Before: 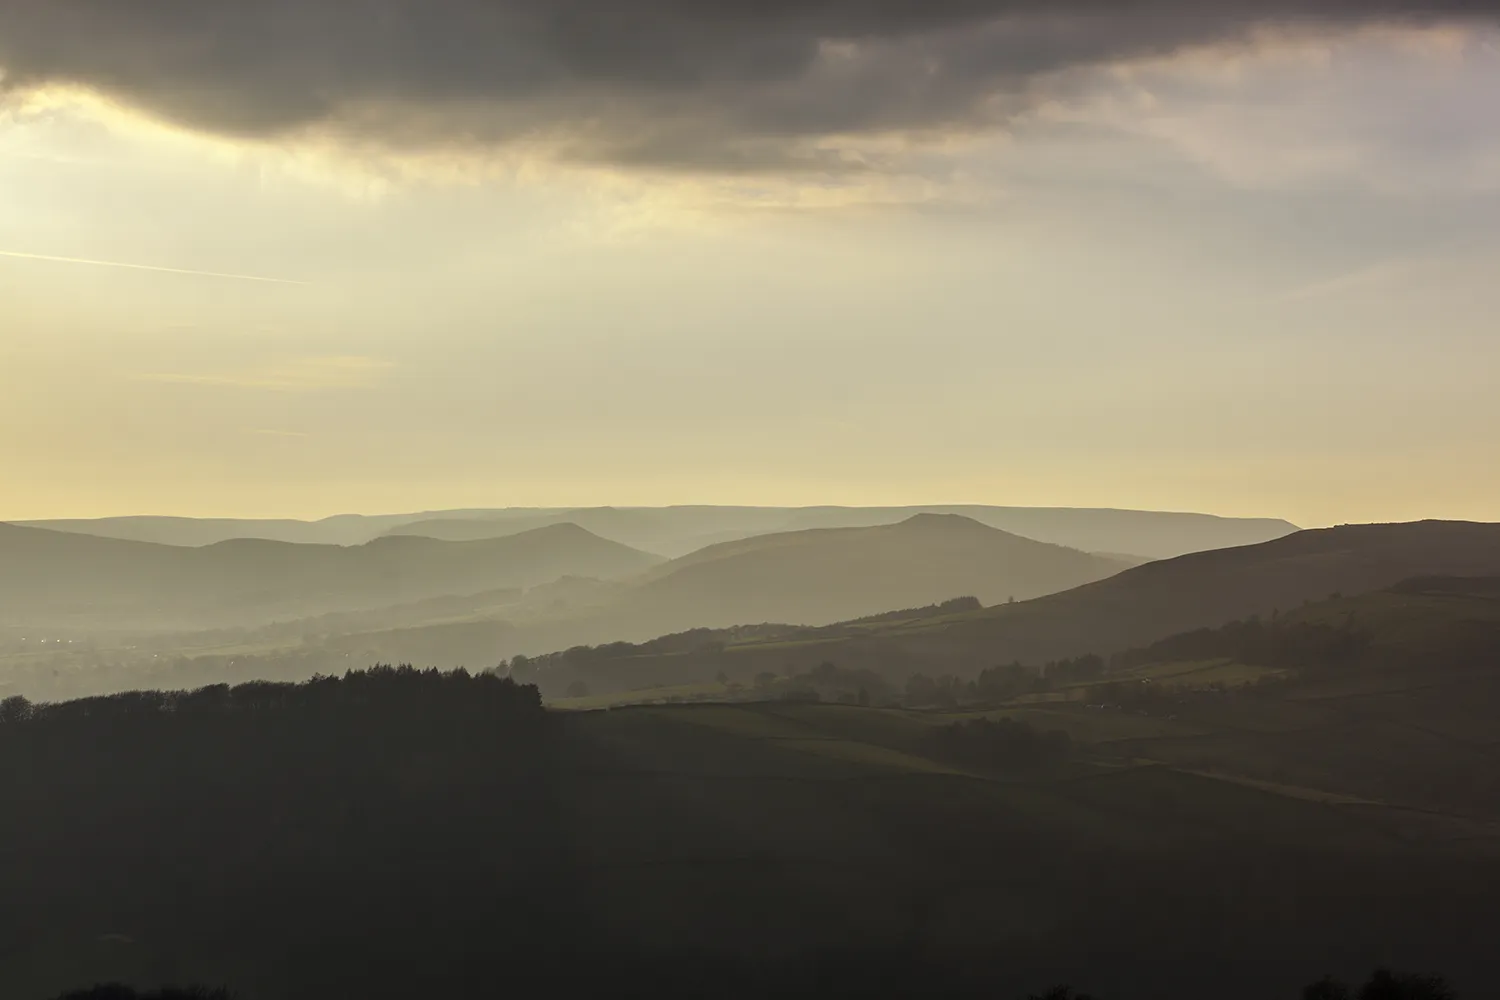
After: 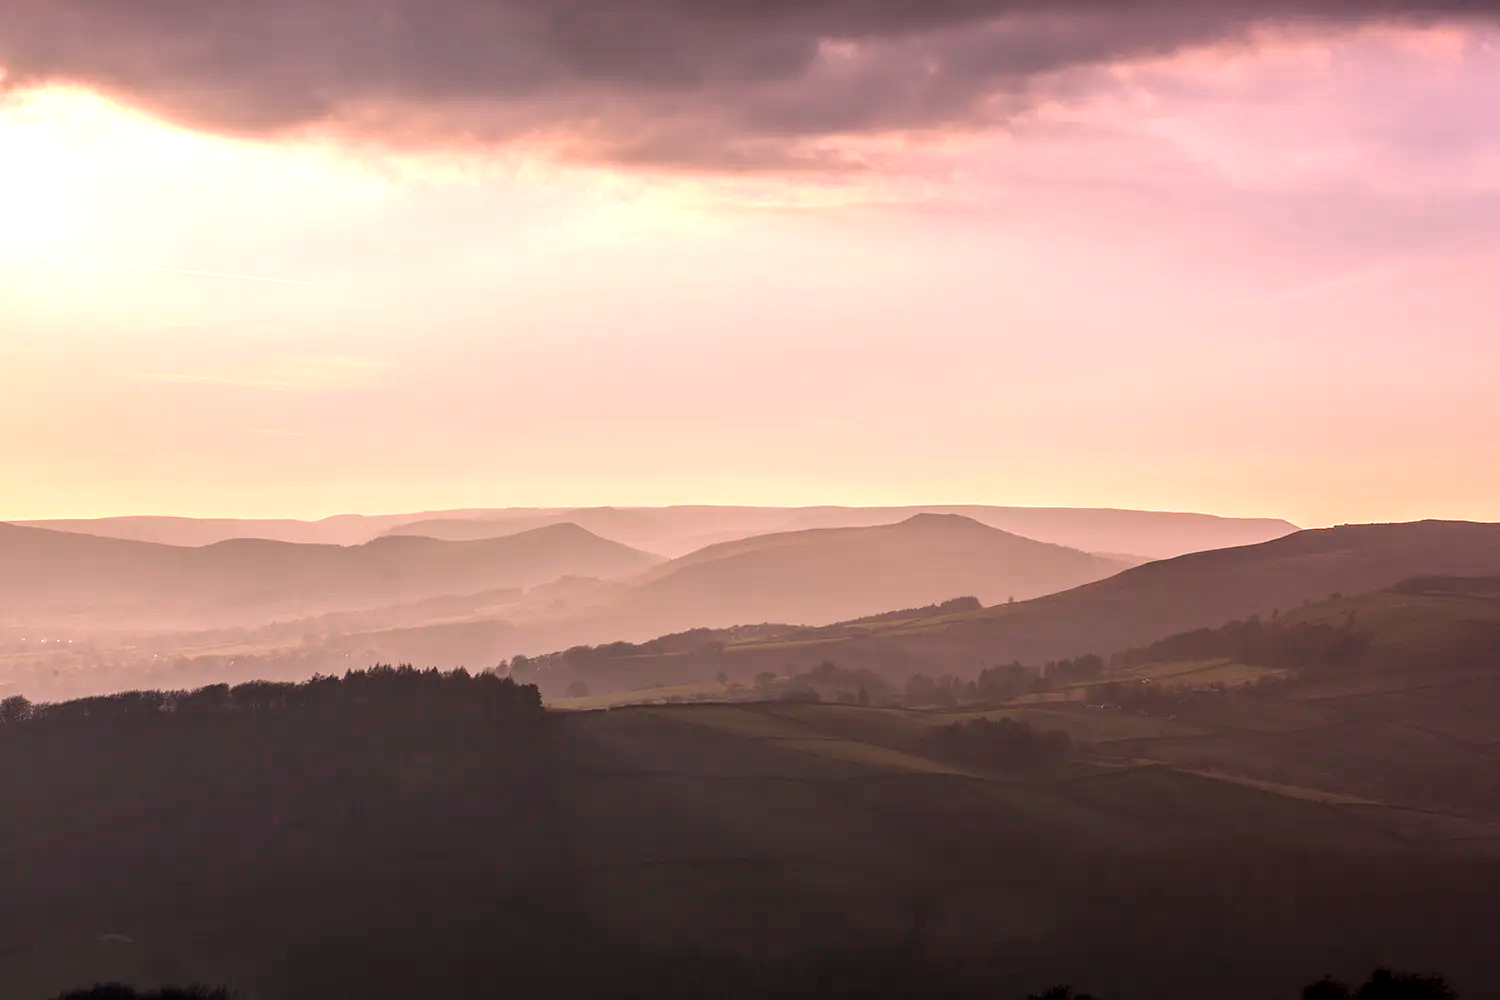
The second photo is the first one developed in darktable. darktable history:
exposure: exposure 0.4 EV, compensate highlight preservation false
local contrast: on, module defaults
white balance: red 1.188, blue 1.11
